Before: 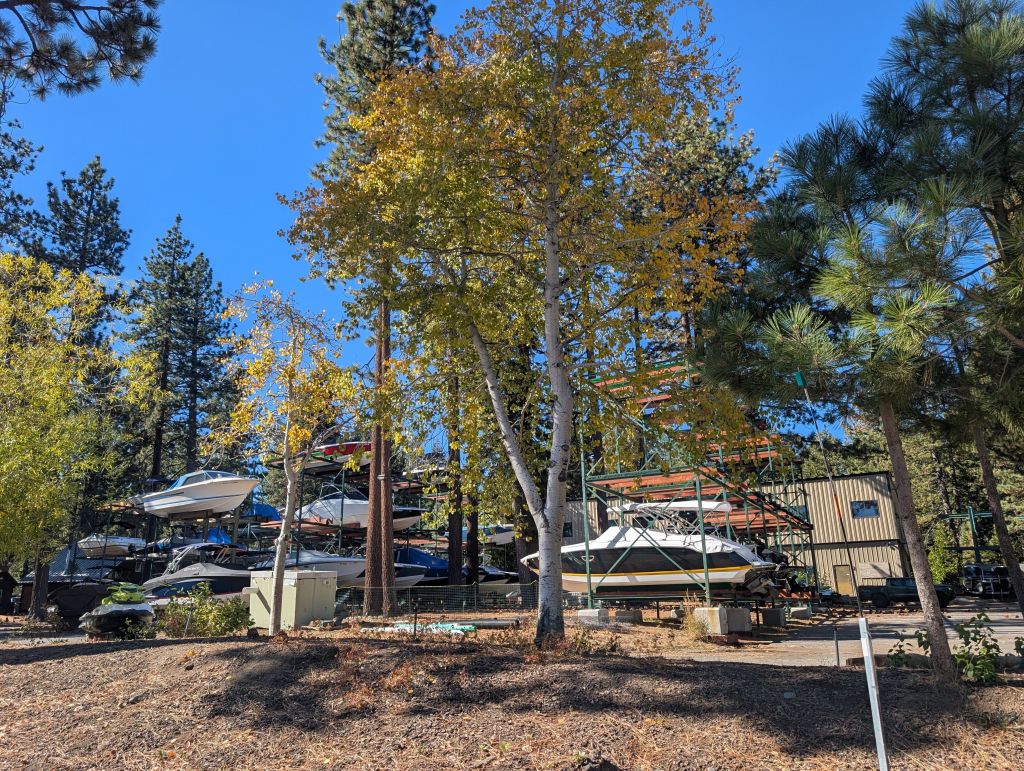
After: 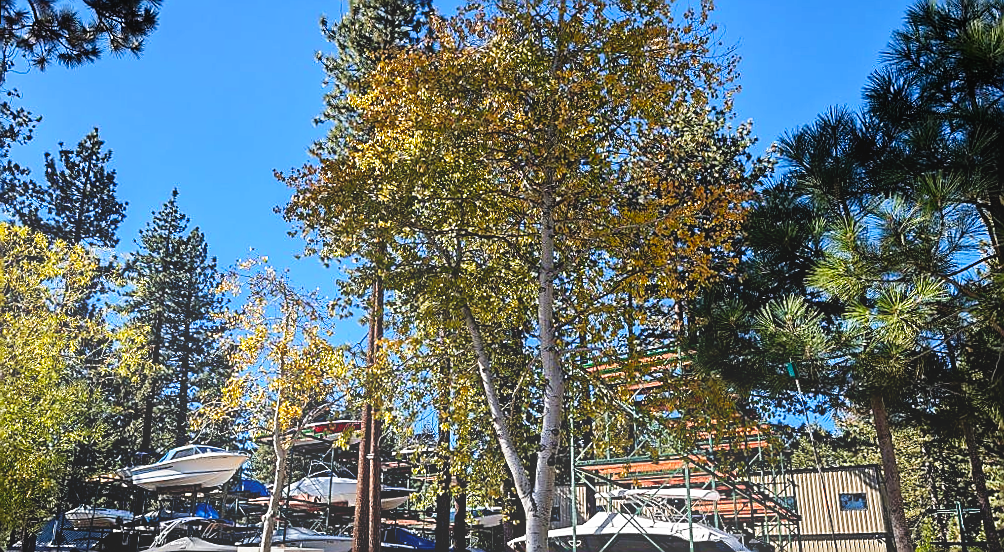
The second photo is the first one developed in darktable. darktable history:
crop: bottom 24.967%
sharpen: radius 1.4, amount 1.25, threshold 0.7
bloom: on, module defaults
filmic rgb: black relative exposure -8.7 EV, white relative exposure 2.7 EV, threshold 3 EV, target black luminance 0%, hardness 6.25, latitude 75%, contrast 1.325, highlights saturation mix -5%, preserve chrominance no, color science v5 (2021), iterations of high-quality reconstruction 0, enable highlight reconstruction true
rotate and perspective: rotation 1.57°, crop left 0.018, crop right 0.982, crop top 0.039, crop bottom 0.961
tone curve: curves: ch0 [(0, 0) (0.08, 0.06) (0.17, 0.14) (0.5, 0.5) (0.83, 0.86) (0.92, 0.94) (1, 1)], preserve colors none
rgb curve: mode RGB, independent channels
